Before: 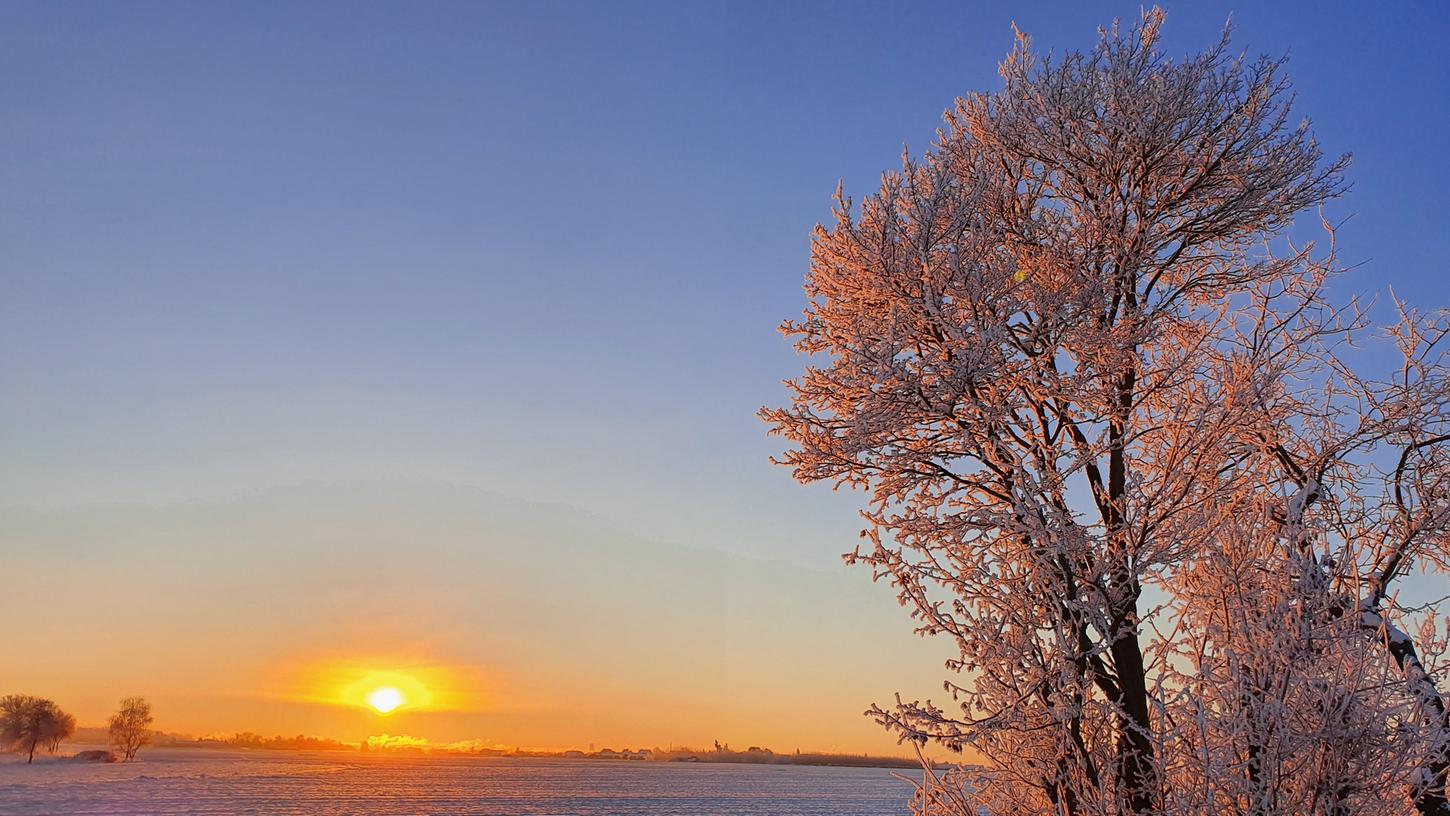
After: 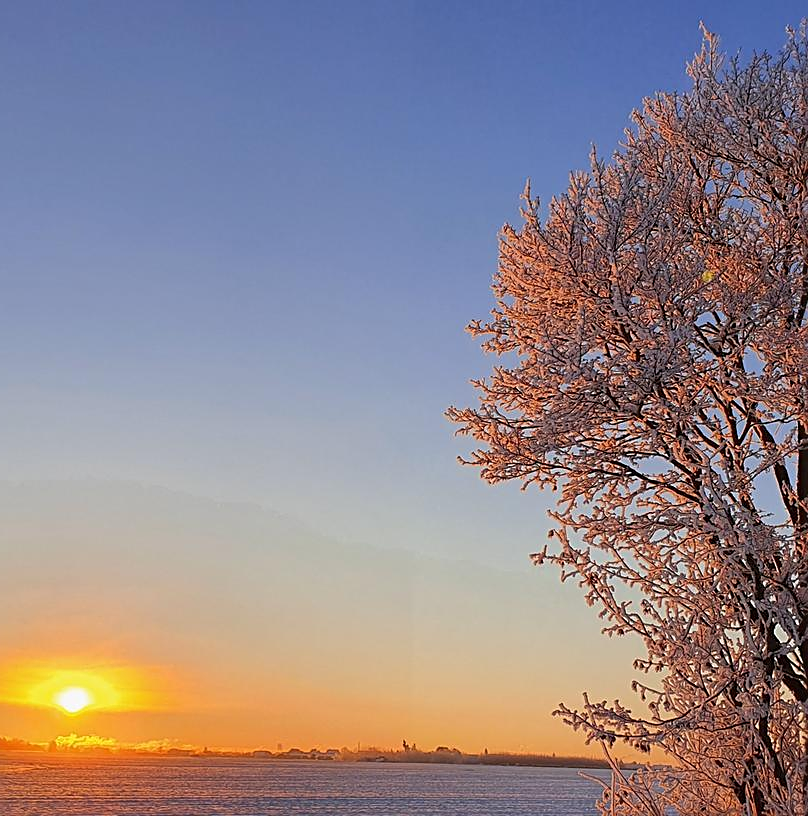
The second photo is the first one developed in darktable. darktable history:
crop: left 21.578%, right 22.633%
sharpen: on, module defaults
